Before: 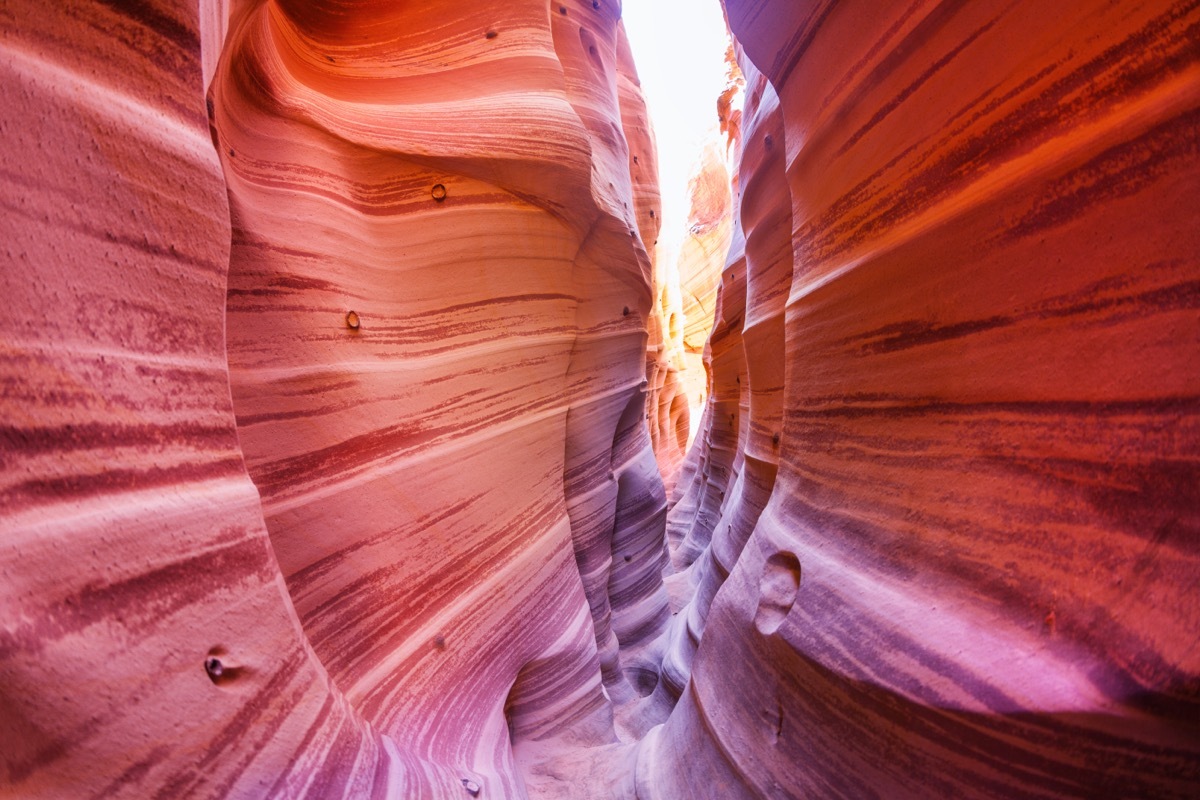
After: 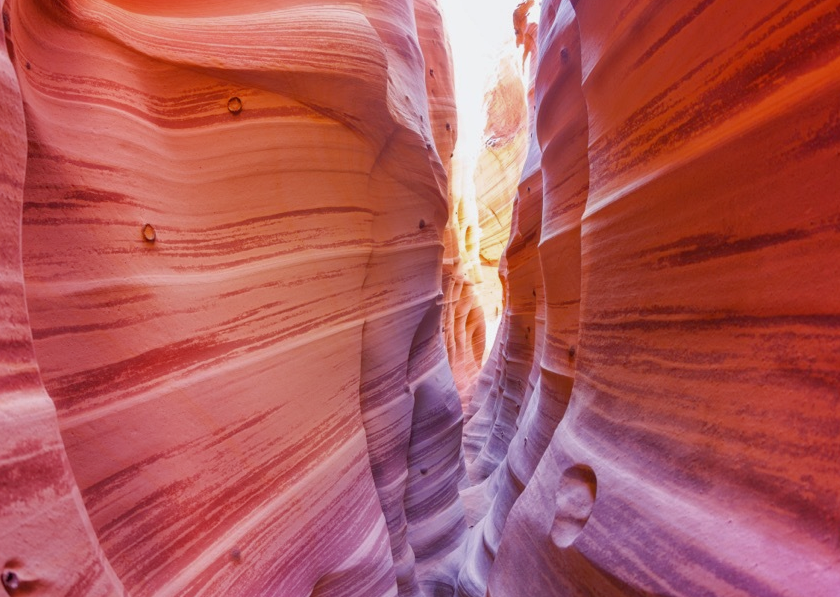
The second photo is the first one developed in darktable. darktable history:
tone equalizer: -8 EV 0.22 EV, -7 EV 0.447 EV, -6 EV 0.456 EV, -5 EV 0.212 EV, -3 EV -0.245 EV, -2 EV -0.447 EV, -1 EV -0.399 EV, +0 EV -0.245 EV, edges refinement/feathering 500, mask exposure compensation -1.57 EV, preserve details no
exposure: exposure 0.174 EV, compensate highlight preservation false
crop and rotate: left 17.071%, top 10.91%, right 12.86%, bottom 14.411%
